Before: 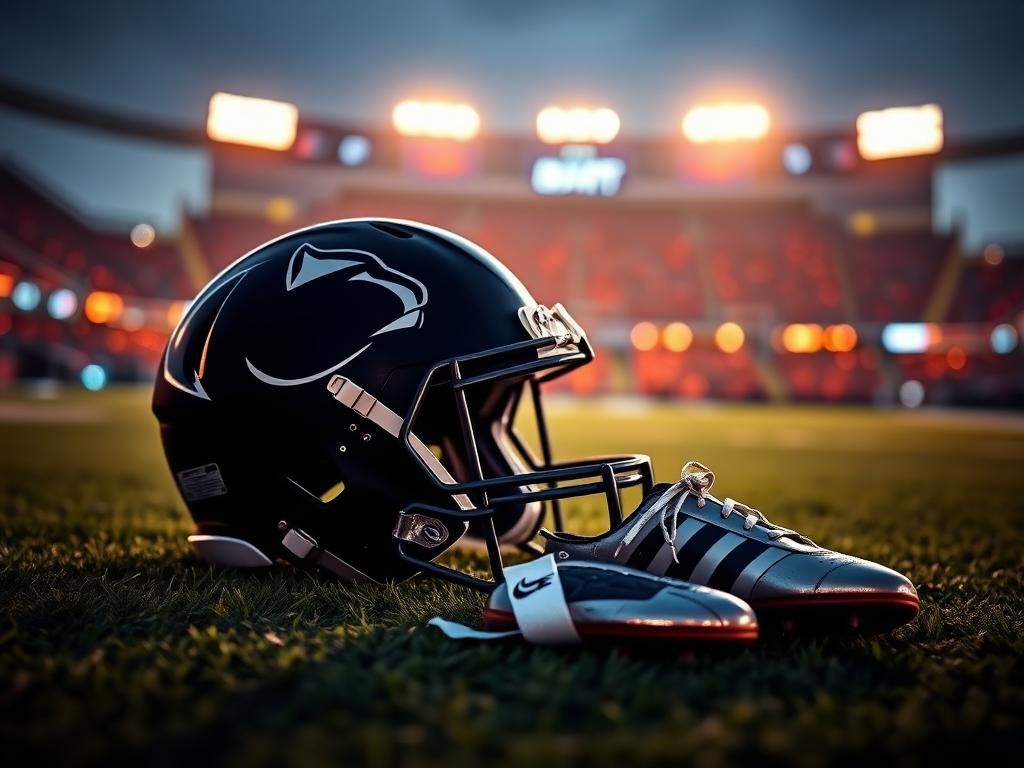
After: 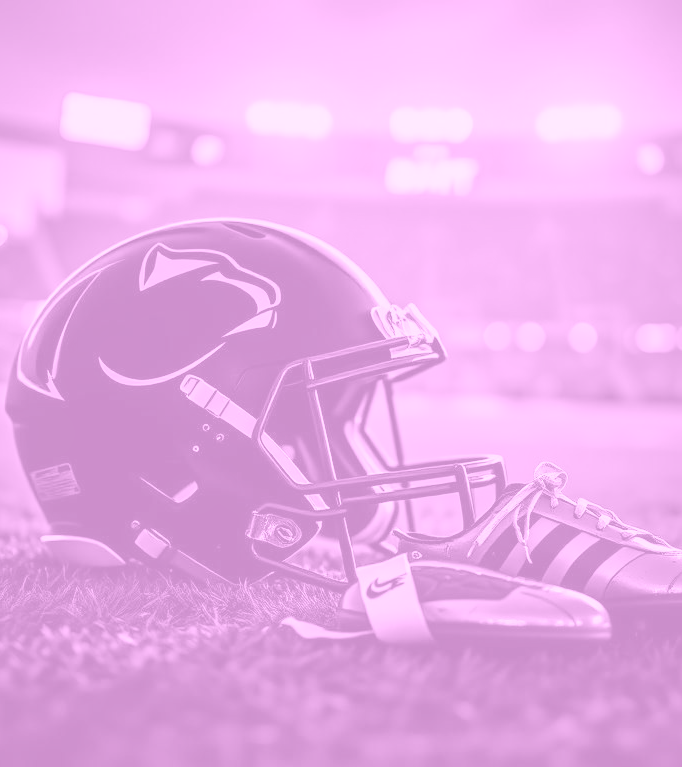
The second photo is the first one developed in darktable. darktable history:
contrast brightness saturation: brightness 0.15
colorize: hue 331.2°, saturation 69%, source mix 30.28%, lightness 69.02%, version 1
local contrast: highlights 83%, shadows 81%
color zones: curves: ch0 [(0.004, 0.388) (0.125, 0.392) (0.25, 0.404) (0.375, 0.5) (0.5, 0.5) (0.625, 0.5) (0.75, 0.5) (0.875, 0.5)]; ch1 [(0, 0.5) (0.125, 0.5) (0.25, 0.5) (0.375, 0.124) (0.524, 0.124) (0.645, 0.128) (0.789, 0.132) (0.914, 0.096) (0.998, 0.068)]
crop and rotate: left 14.436%, right 18.898%
